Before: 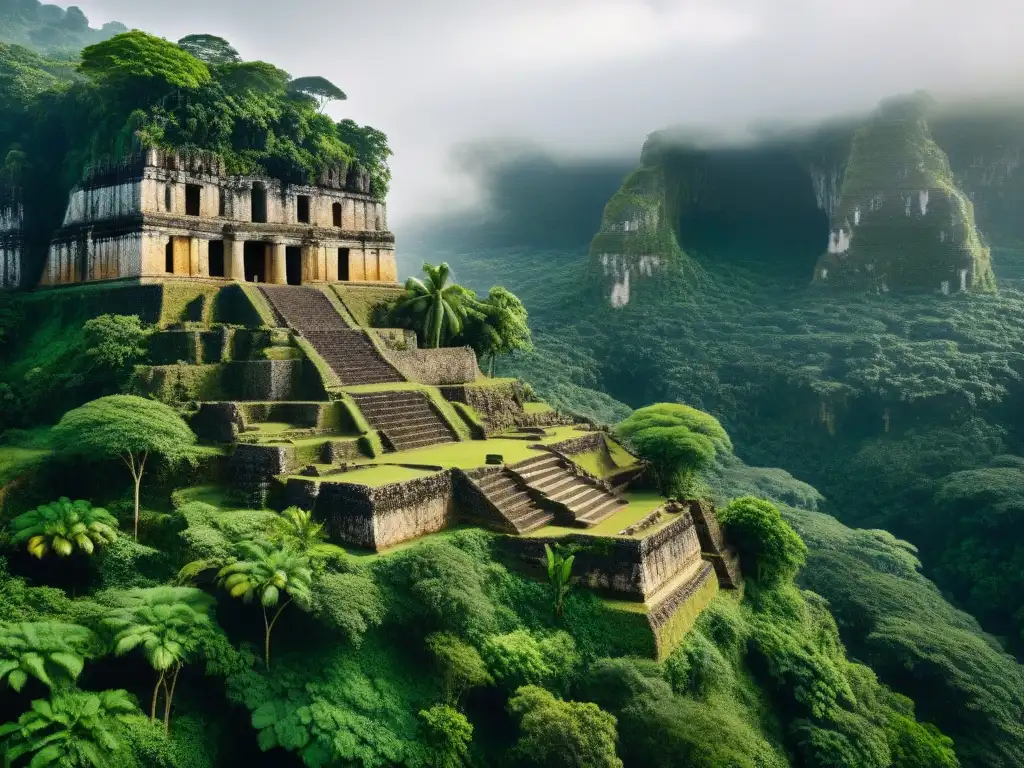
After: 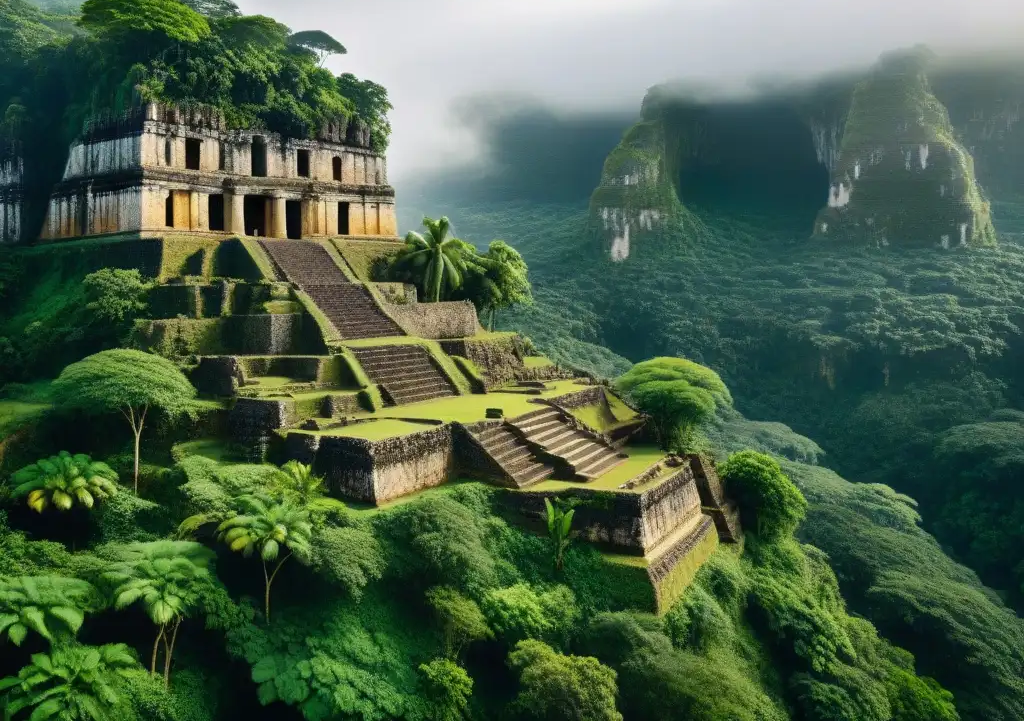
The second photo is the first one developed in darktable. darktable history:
crop and rotate: top 6.069%
